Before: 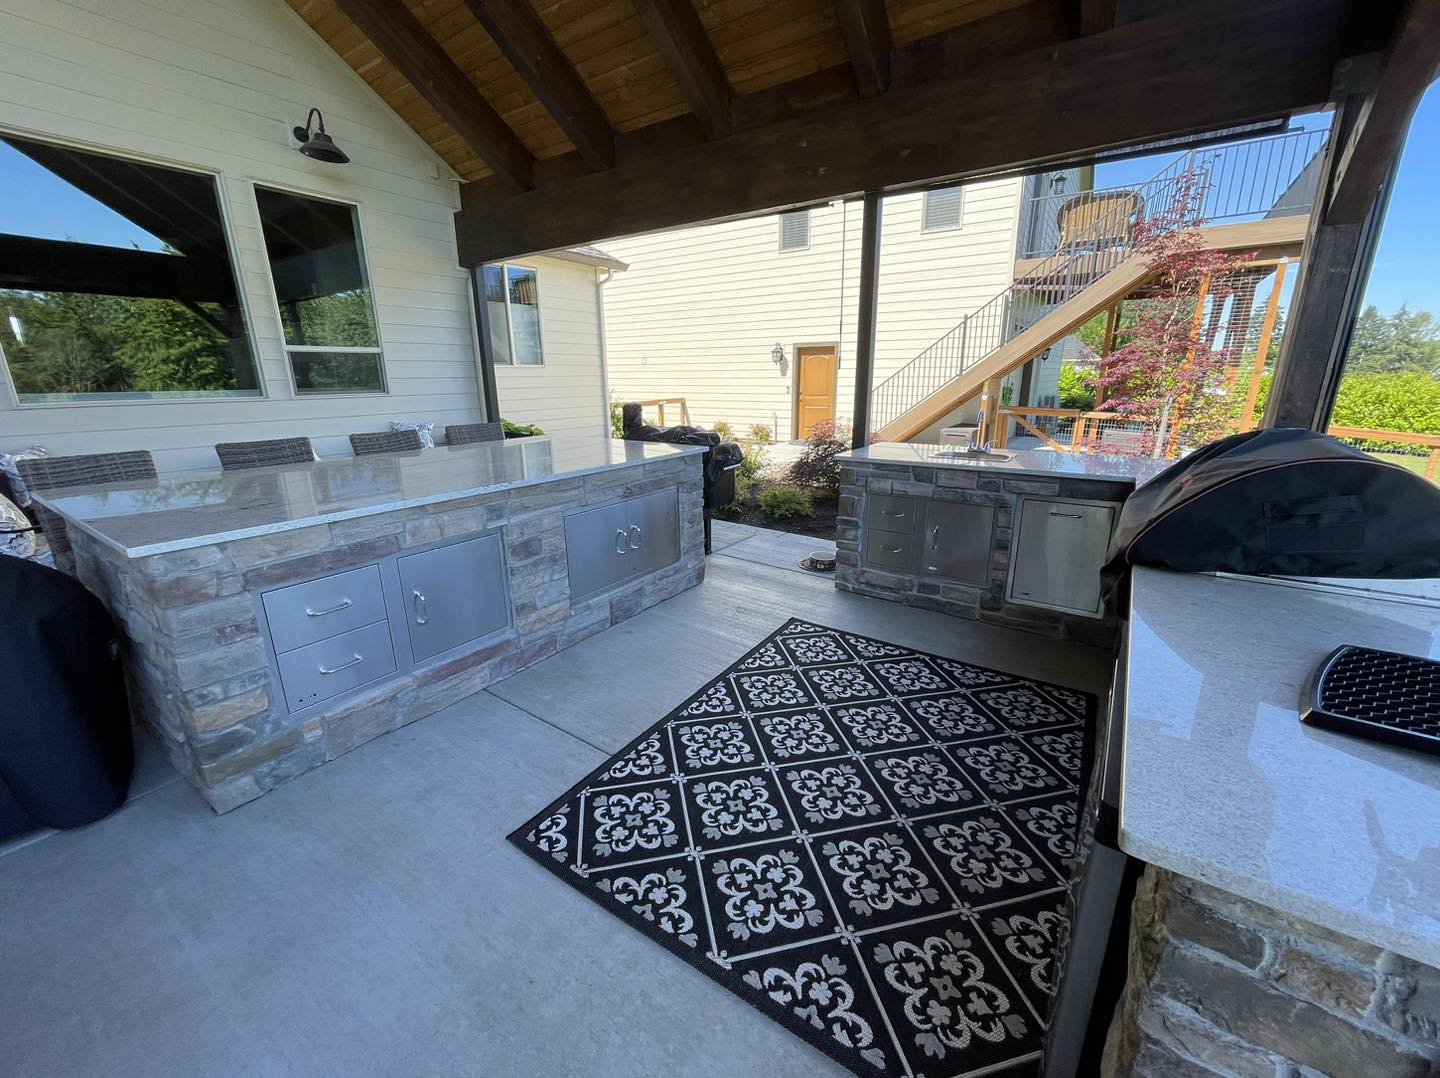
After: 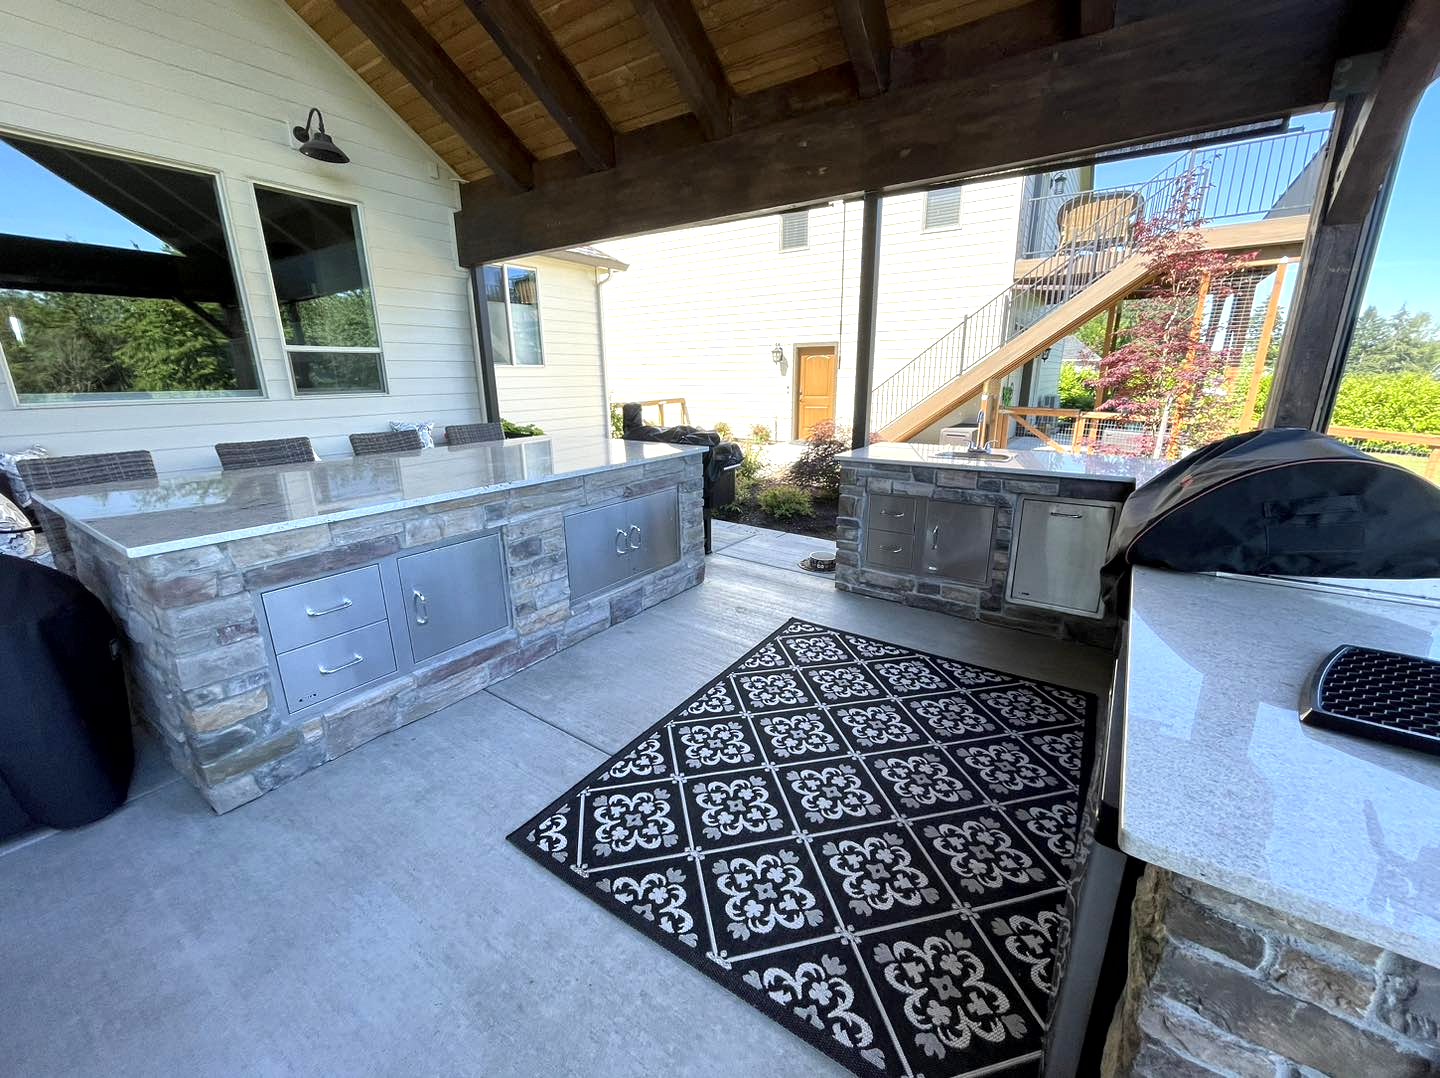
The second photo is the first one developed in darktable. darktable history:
exposure: exposure 0.556 EV, compensate highlight preservation false
local contrast: mode bilateral grid, contrast 20, coarseness 50, detail 140%, midtone range 0.2
